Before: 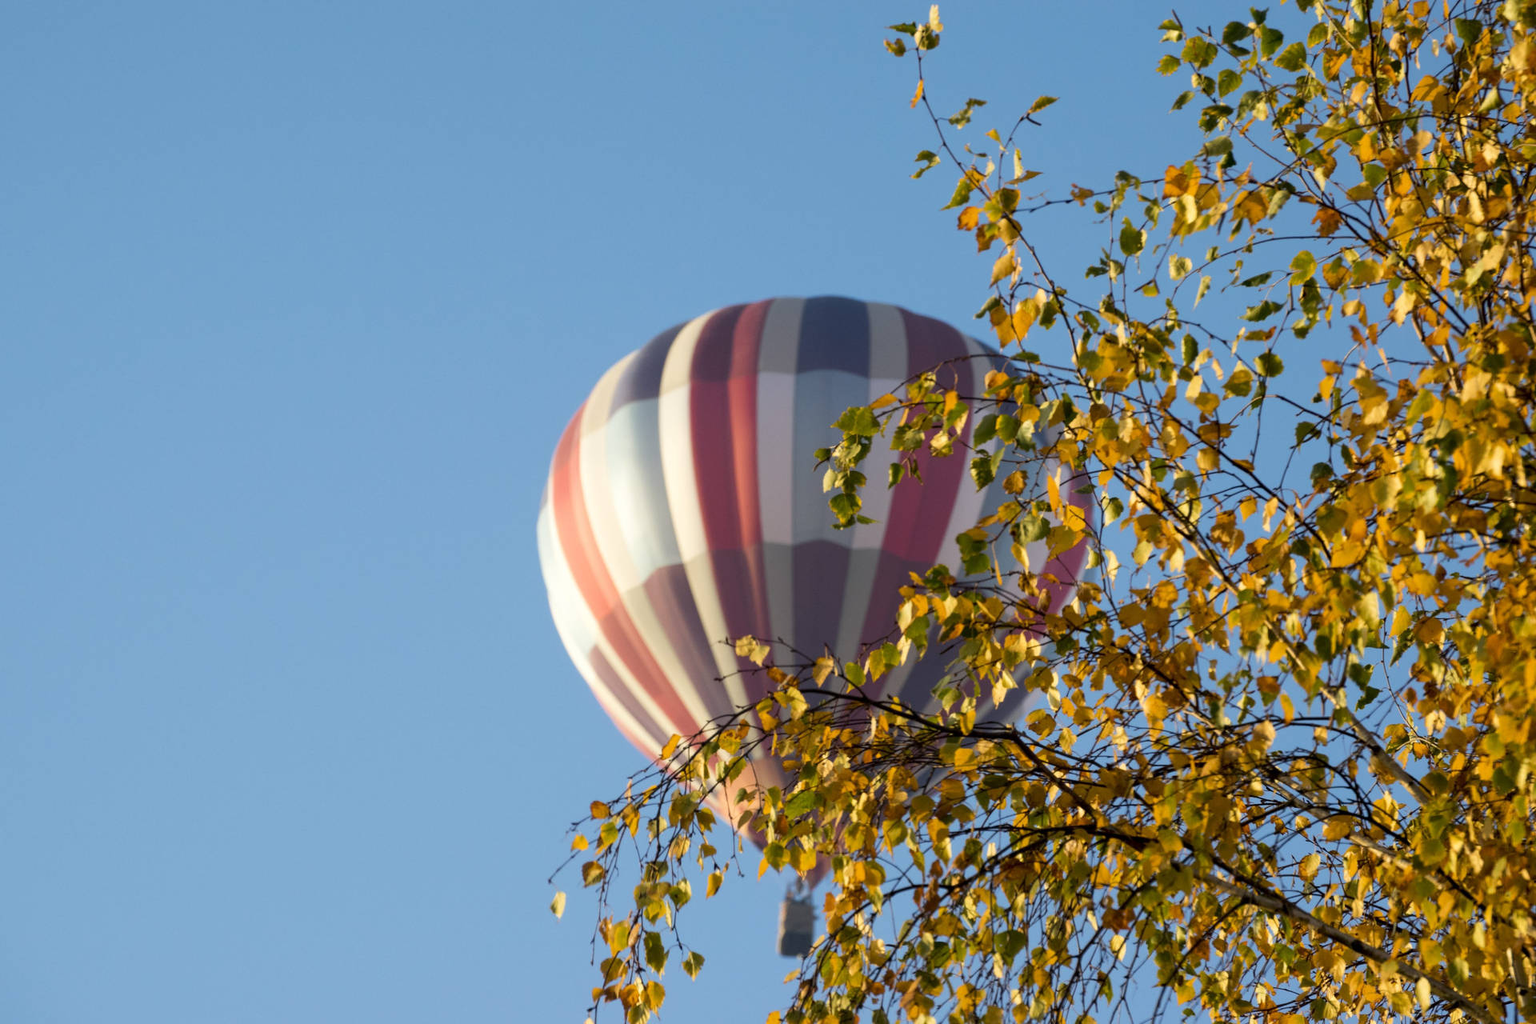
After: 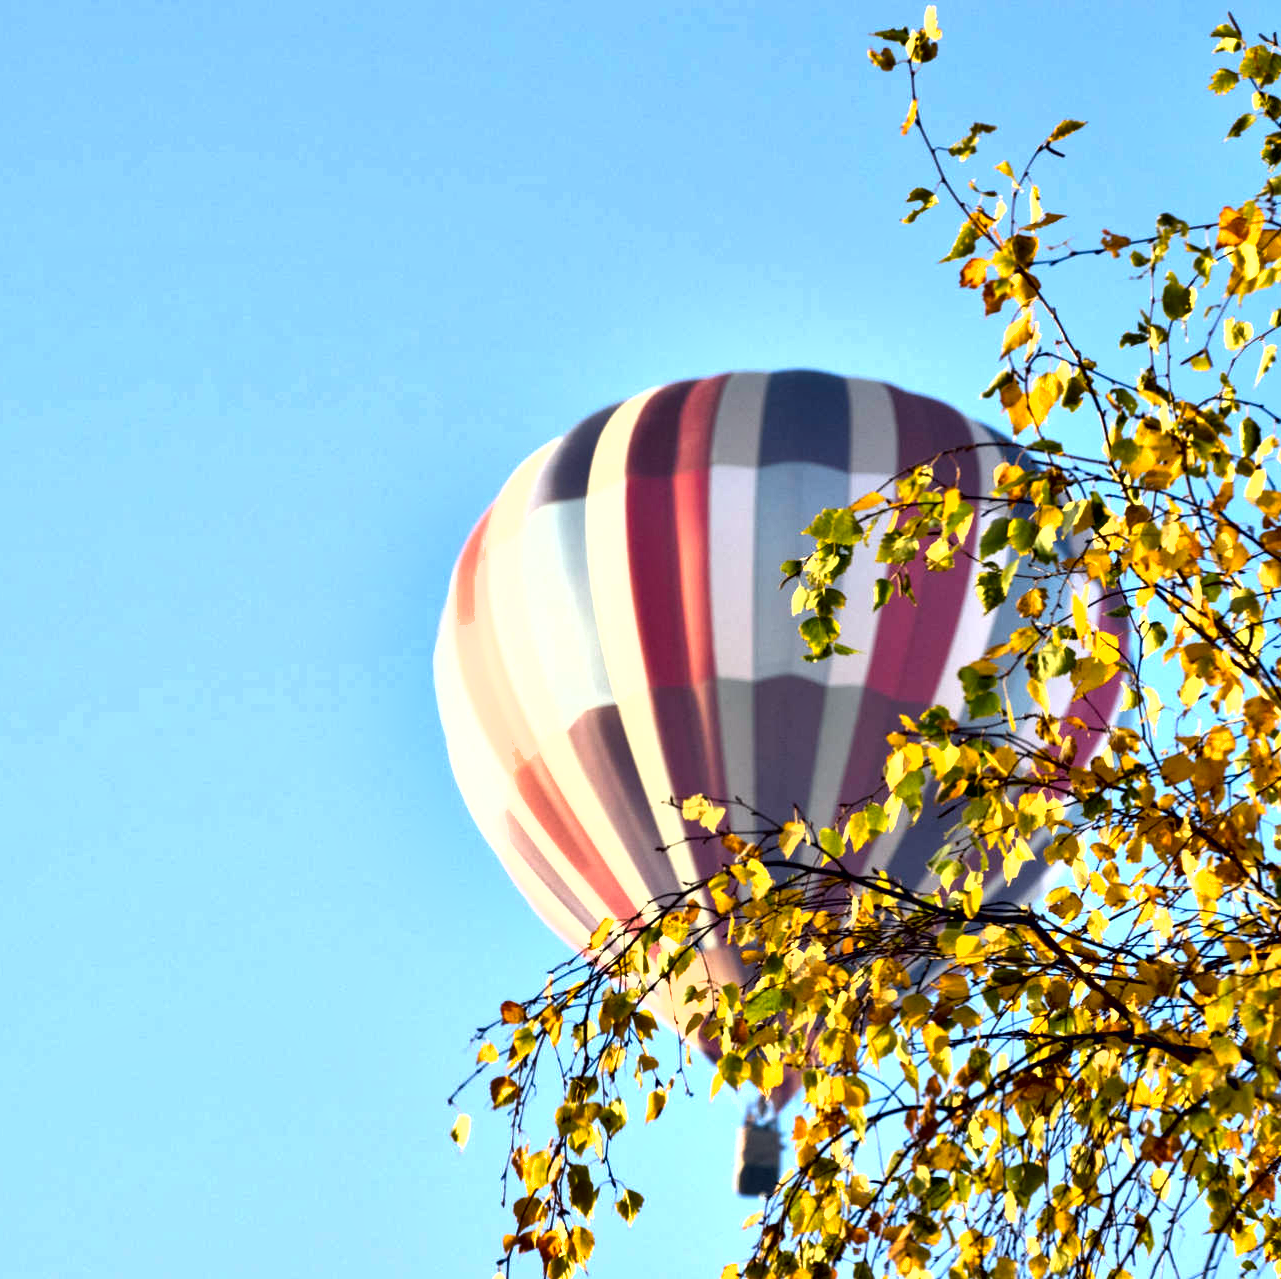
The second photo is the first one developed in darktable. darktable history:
crop and rotate: left 12.358%, right 20.891%
contrast equalizer: octaves 7, y [[0.6 ×6], [0.55 ×6], [0 ×6], [0 ×6], [0 ×6]]
exposure: black level correction 0, exposure 1.101 EV, compensate exposure bias true, compensate highlight preservation false
shadows and highlights: shadows 47.33, highlights -41.26, soften with gaussian
